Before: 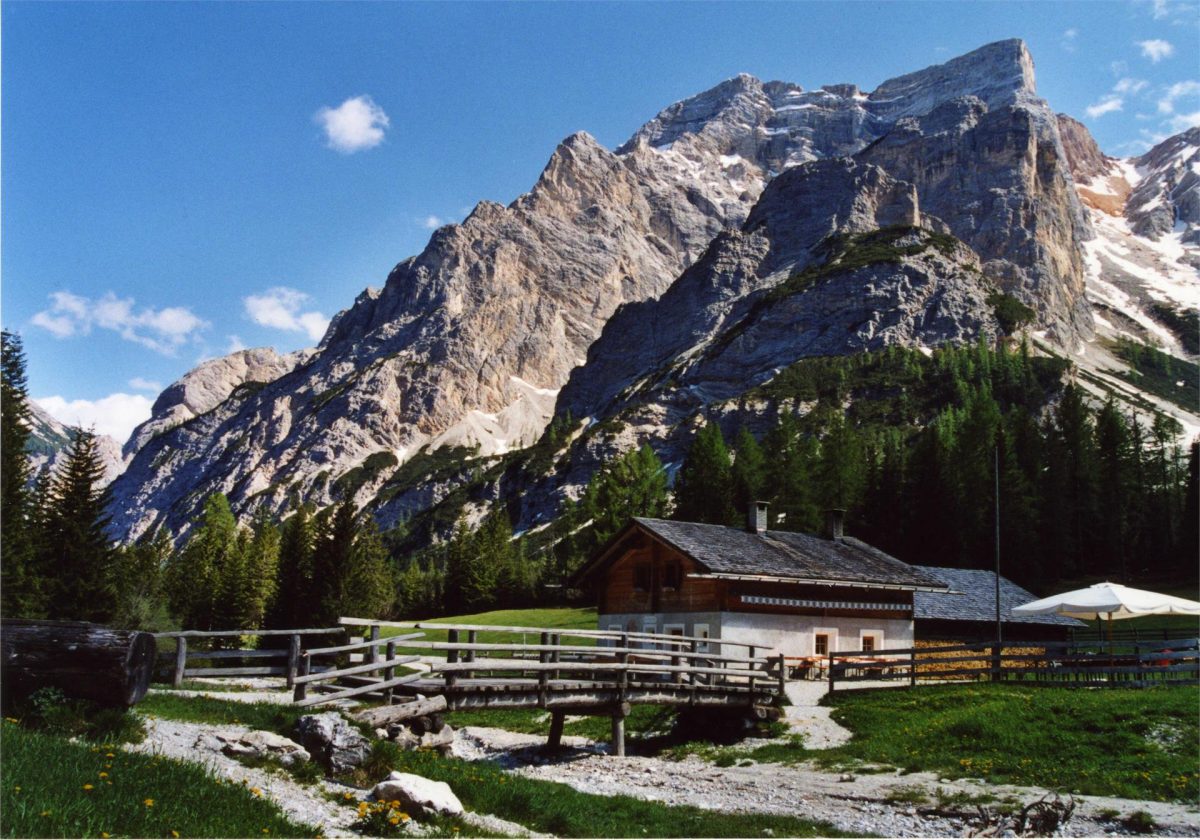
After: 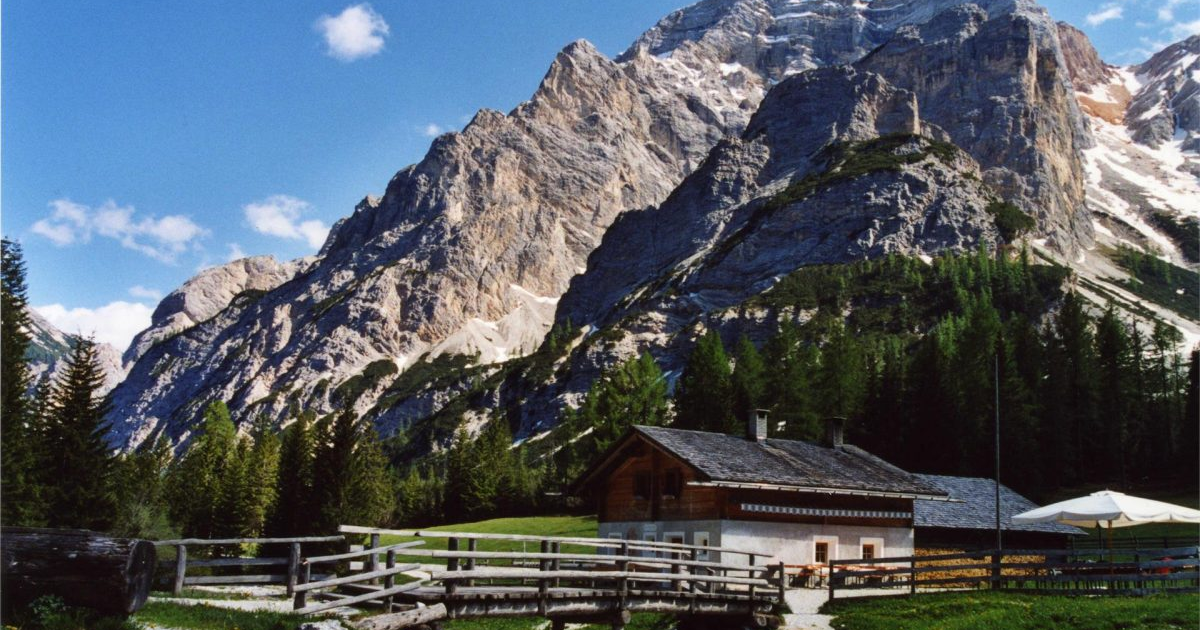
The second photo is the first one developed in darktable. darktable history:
crop: top 11.018%, bottom 13.87%
